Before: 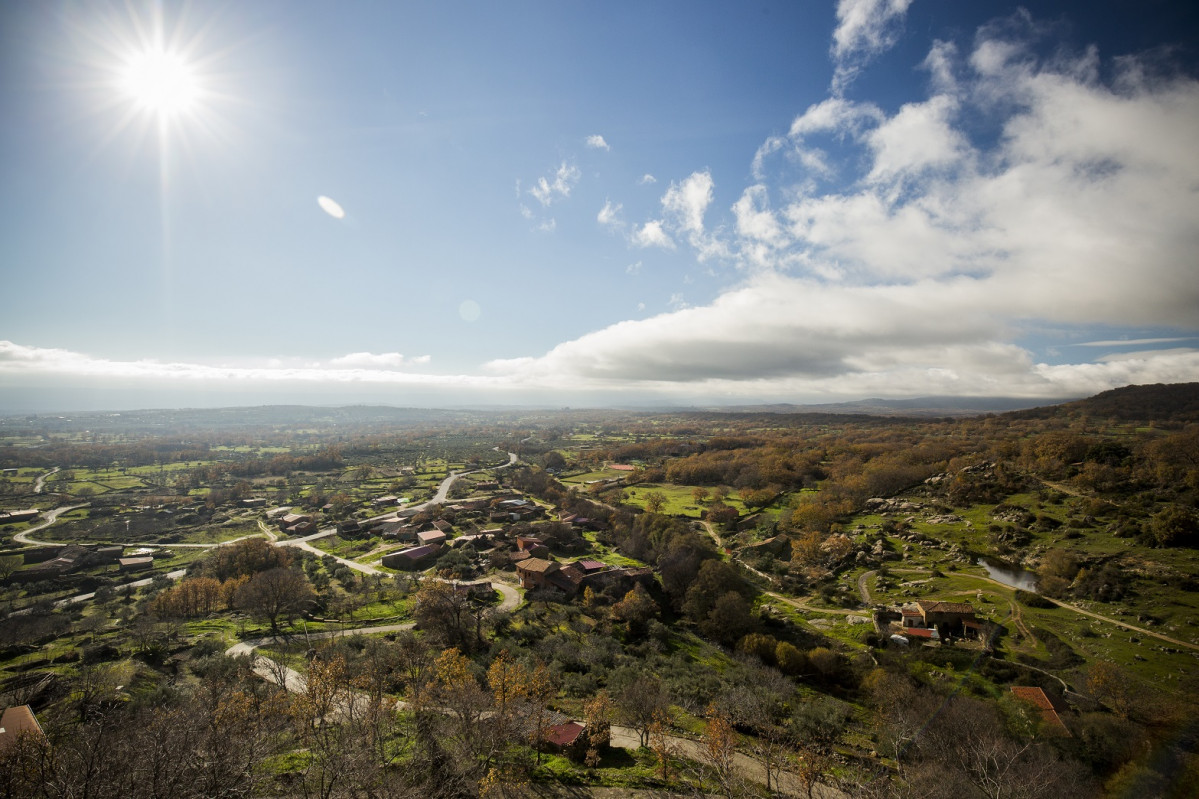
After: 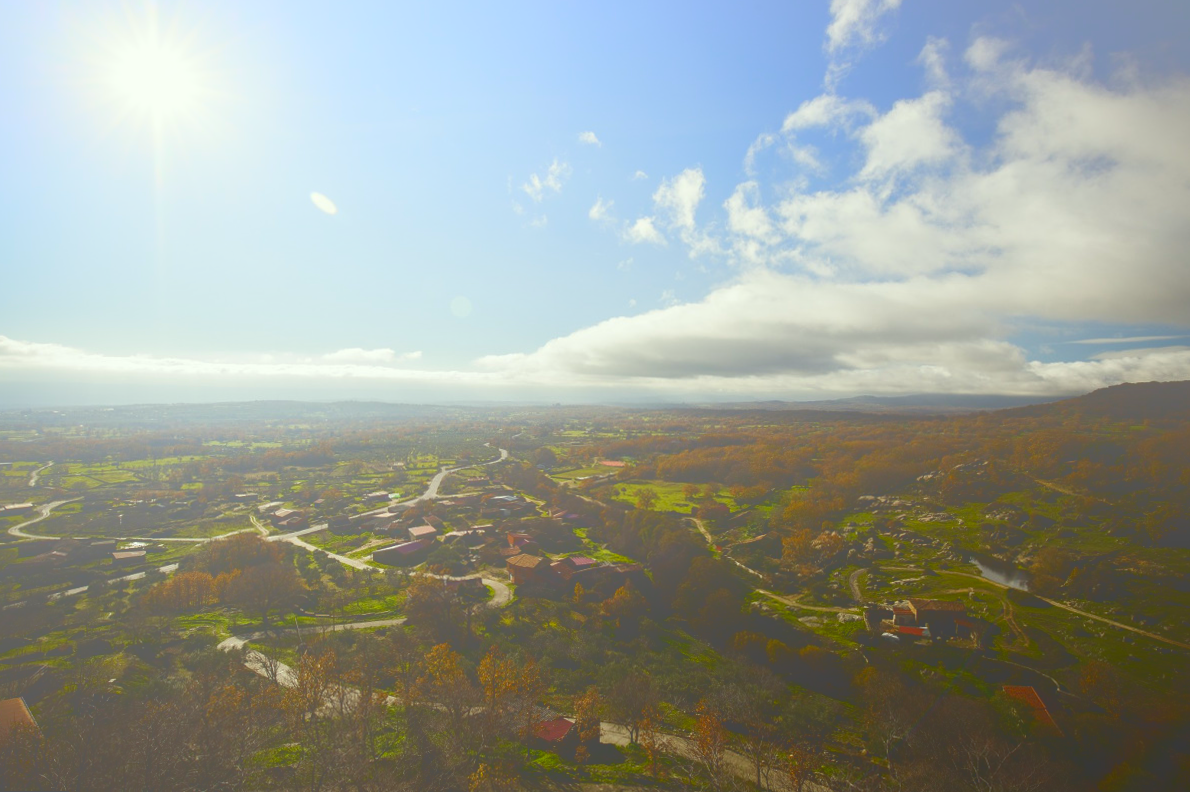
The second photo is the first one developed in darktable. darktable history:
rotate and perspective: rotation 0.192°, lens shift (horizontal) -0.015, crop left 0.005, crop right 0.996, crop top 0.006, crop bottom 0.99
contrast brightness saturation: contrast 0.09, brightness -0.59, saturation 0.17
bloom: size 70%, threshold 25%, strength 70%
color correction: highlights a* -4.73, highlights b* 5.06, saturation 0.97
